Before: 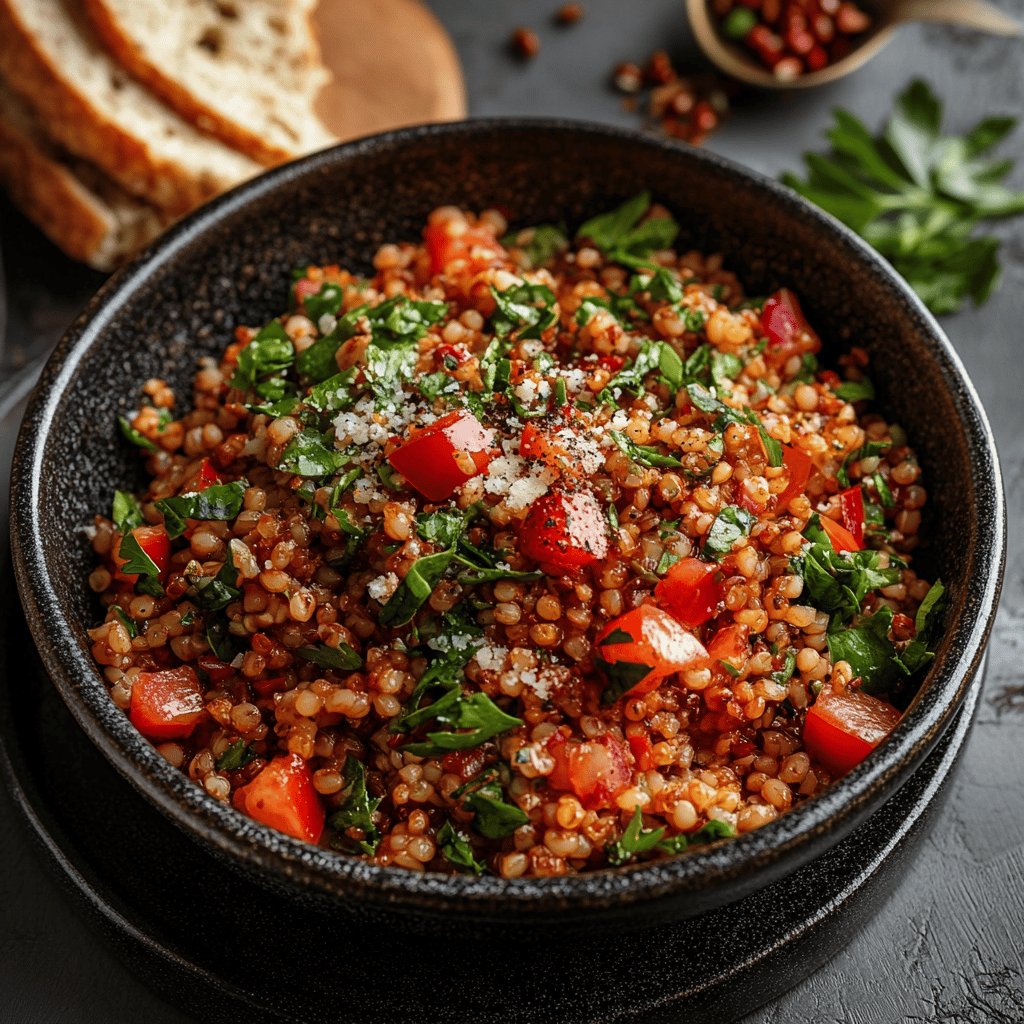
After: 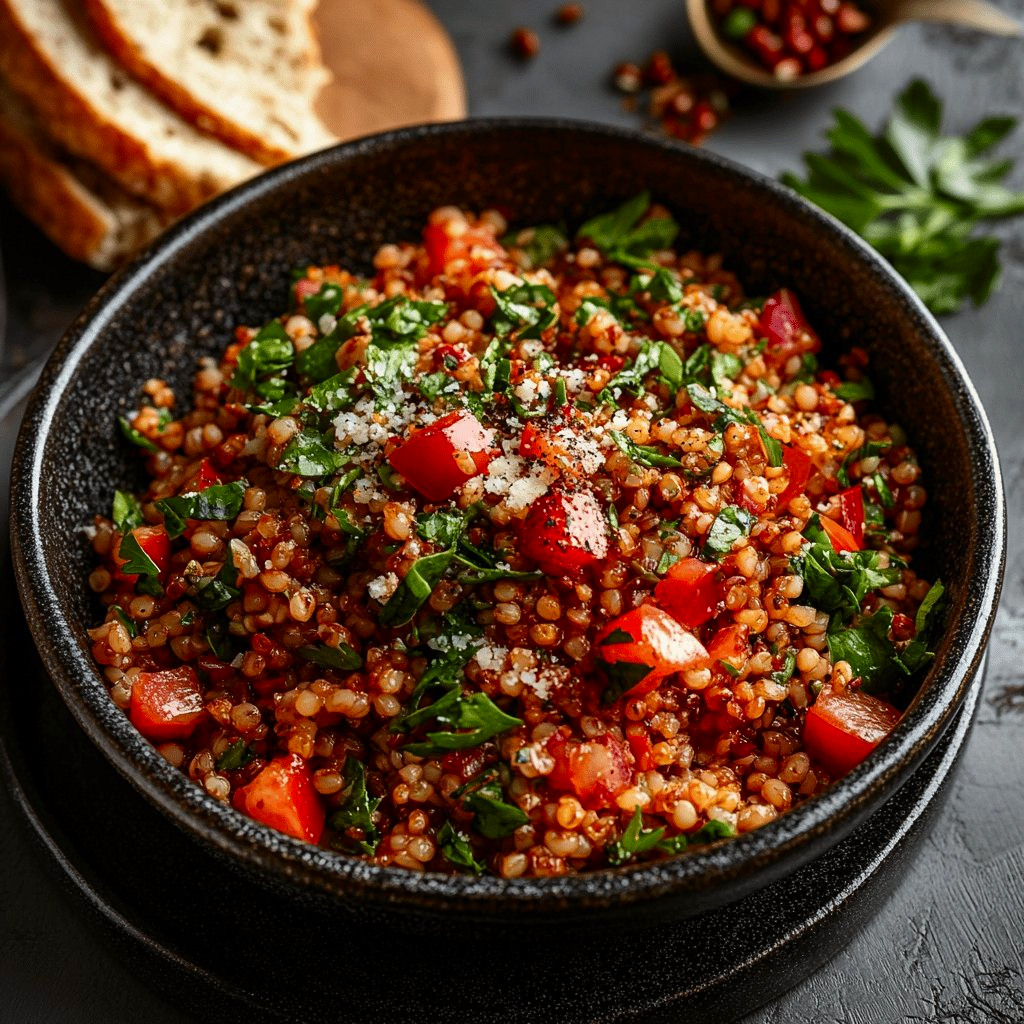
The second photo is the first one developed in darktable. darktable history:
contrast brightness saturation: contrast 0.15, brightness -0.01, saturation 0.1
tone equalizer: on, module defaults
